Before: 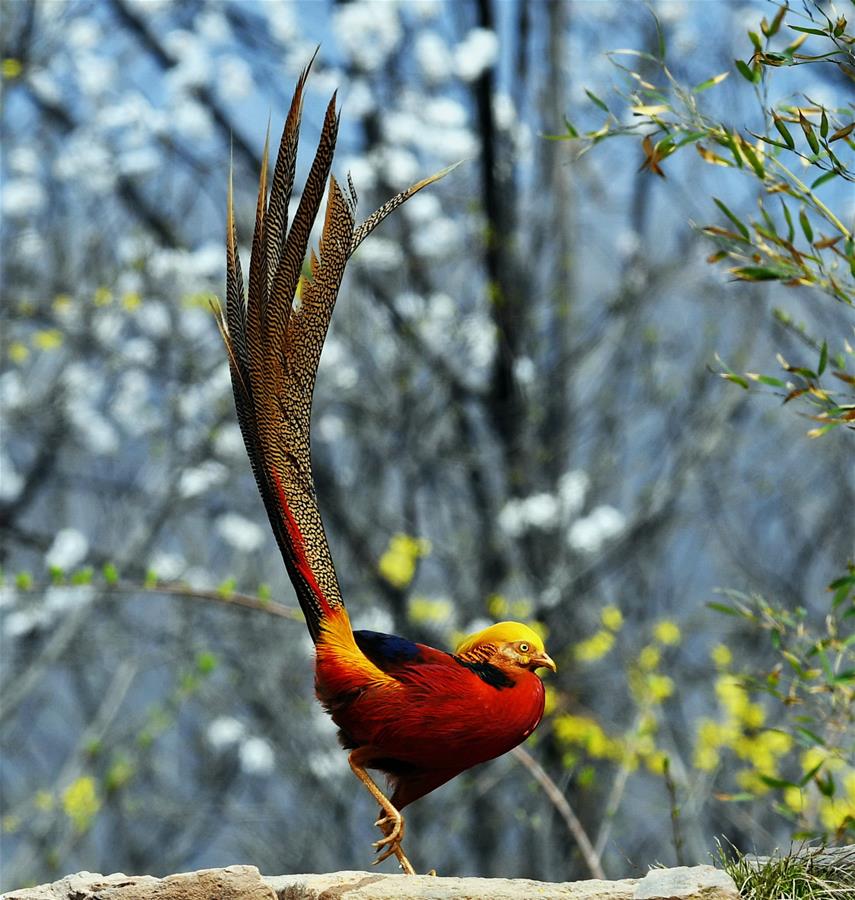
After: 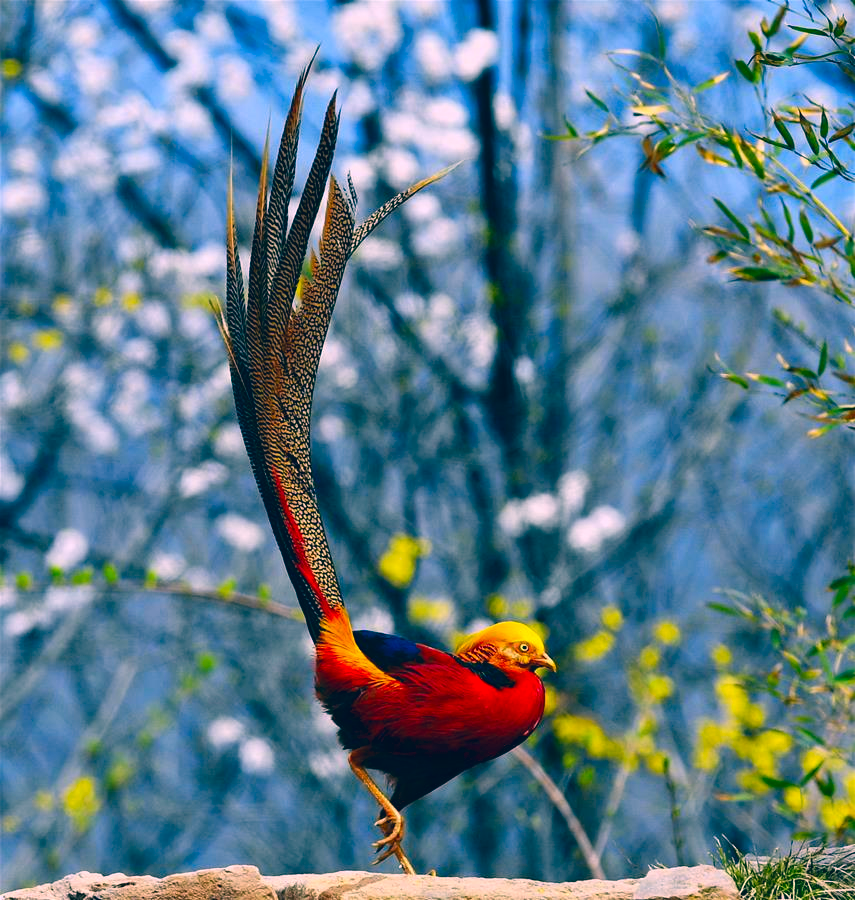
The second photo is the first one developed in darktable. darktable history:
exposure: exposure -0.018 EV, compensate highlight preservation false
color correction: highlights a* 16.71, highlights b* 0.323, shadows a* -15.24, shadows b* -14.7, saturation 1.54
